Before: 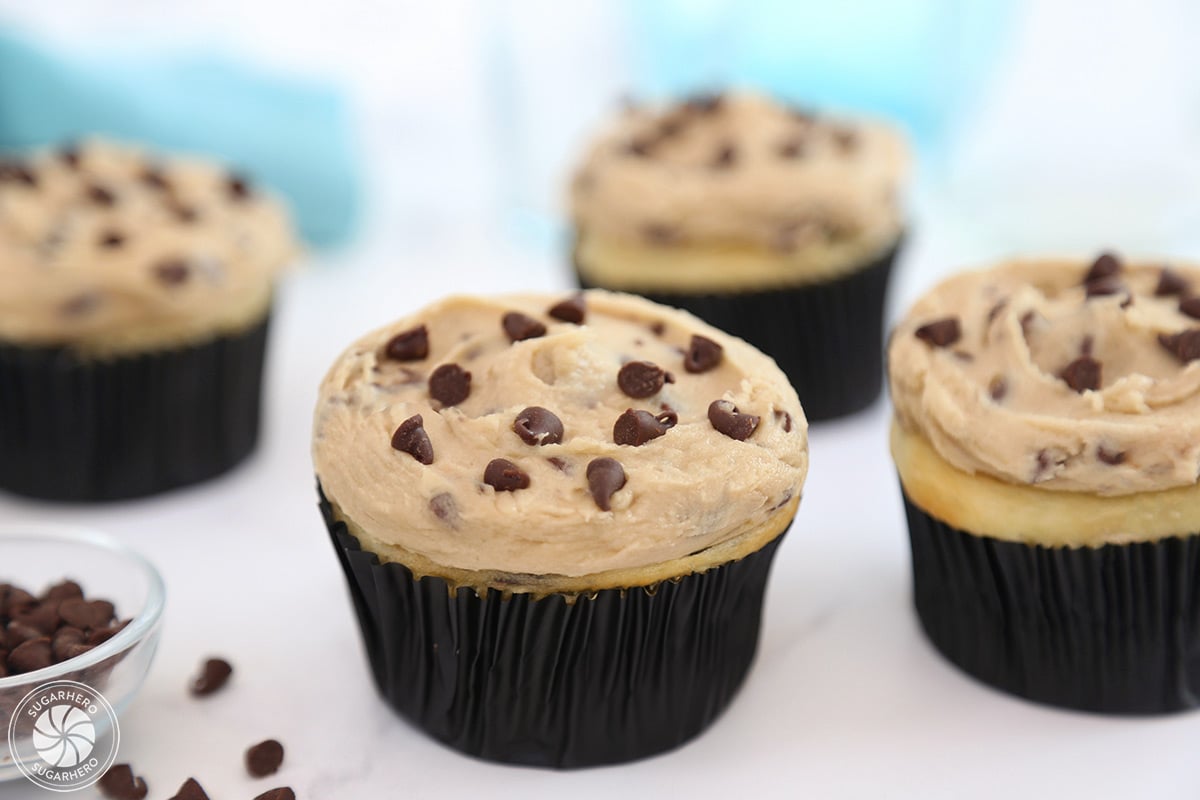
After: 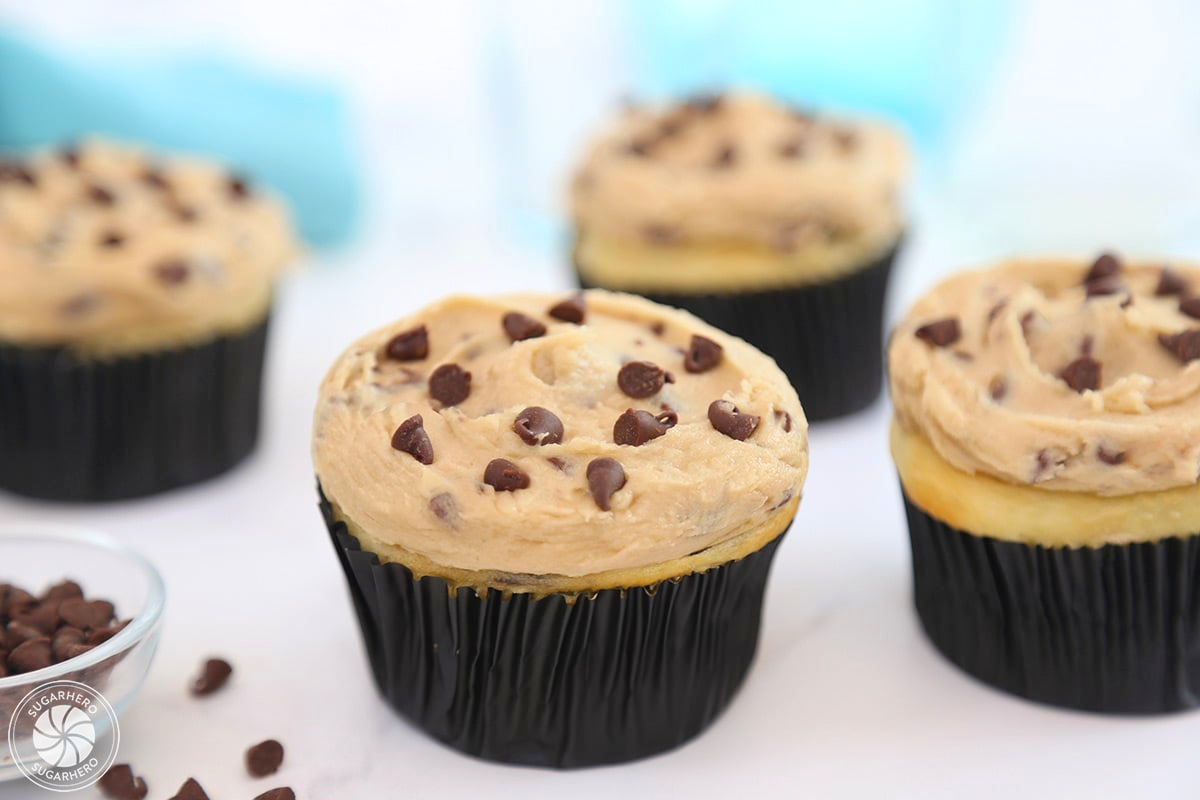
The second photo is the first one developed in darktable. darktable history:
contrast brightness saturation: brightness 0.089, saturation 0.19
